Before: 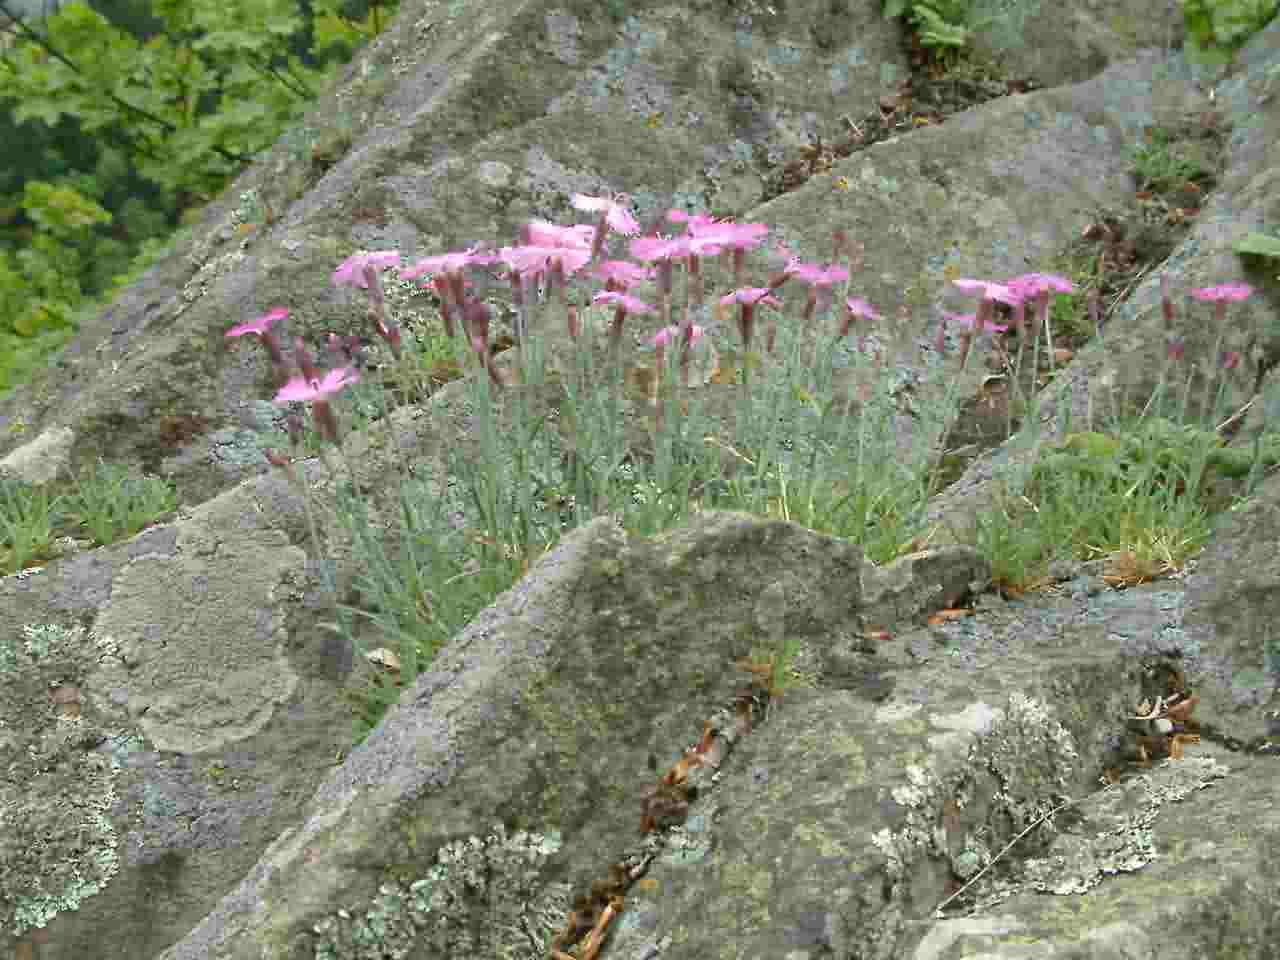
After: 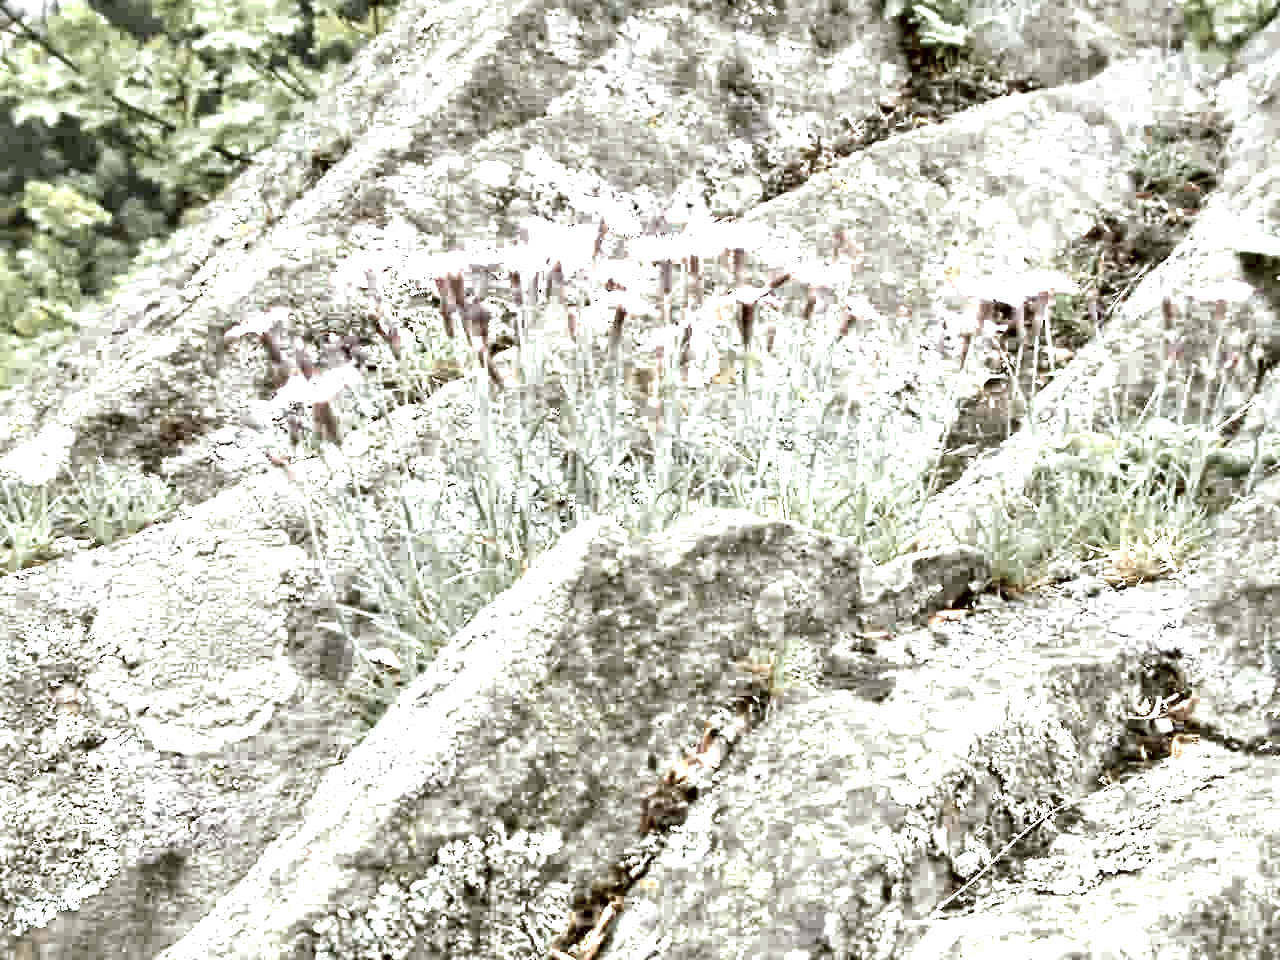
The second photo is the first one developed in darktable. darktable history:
color balance rgb: perceptual saturation grading › global saturation 10%
color correction: highlights a* -0.482, highlights b* 0.161, shadows a* 4.66, shadows b* 20.72
contrast equalizer: octaves 7, y [[0.609, 0.611, 0.615, 0.613, 0.607, 0.603], [0.504, 0.498, 0.496, 0.499, 0.506, 0.516], [0 ×6], [0 ×6], [0 ×6]]
color zones: curves: ch0 [(0, 0.613) (0.01, 0.613) (0.245, 0.448) (0.498, 0.529) (0.642, 0.665) (0.879, 0.777) (0.99, 0.613)]; ch1 [(0, 0.035) (0.121, 0.189) (0.259, 0.197) (0.415, 0.061) (0.589, 0.022) (0.732, 0.022) (0.857, 0.026) (0.991, 0.053)]
exposure: black level correction 0, exposure 1.741 EV, compensate exposure bias true, compensate highlight preservation false
